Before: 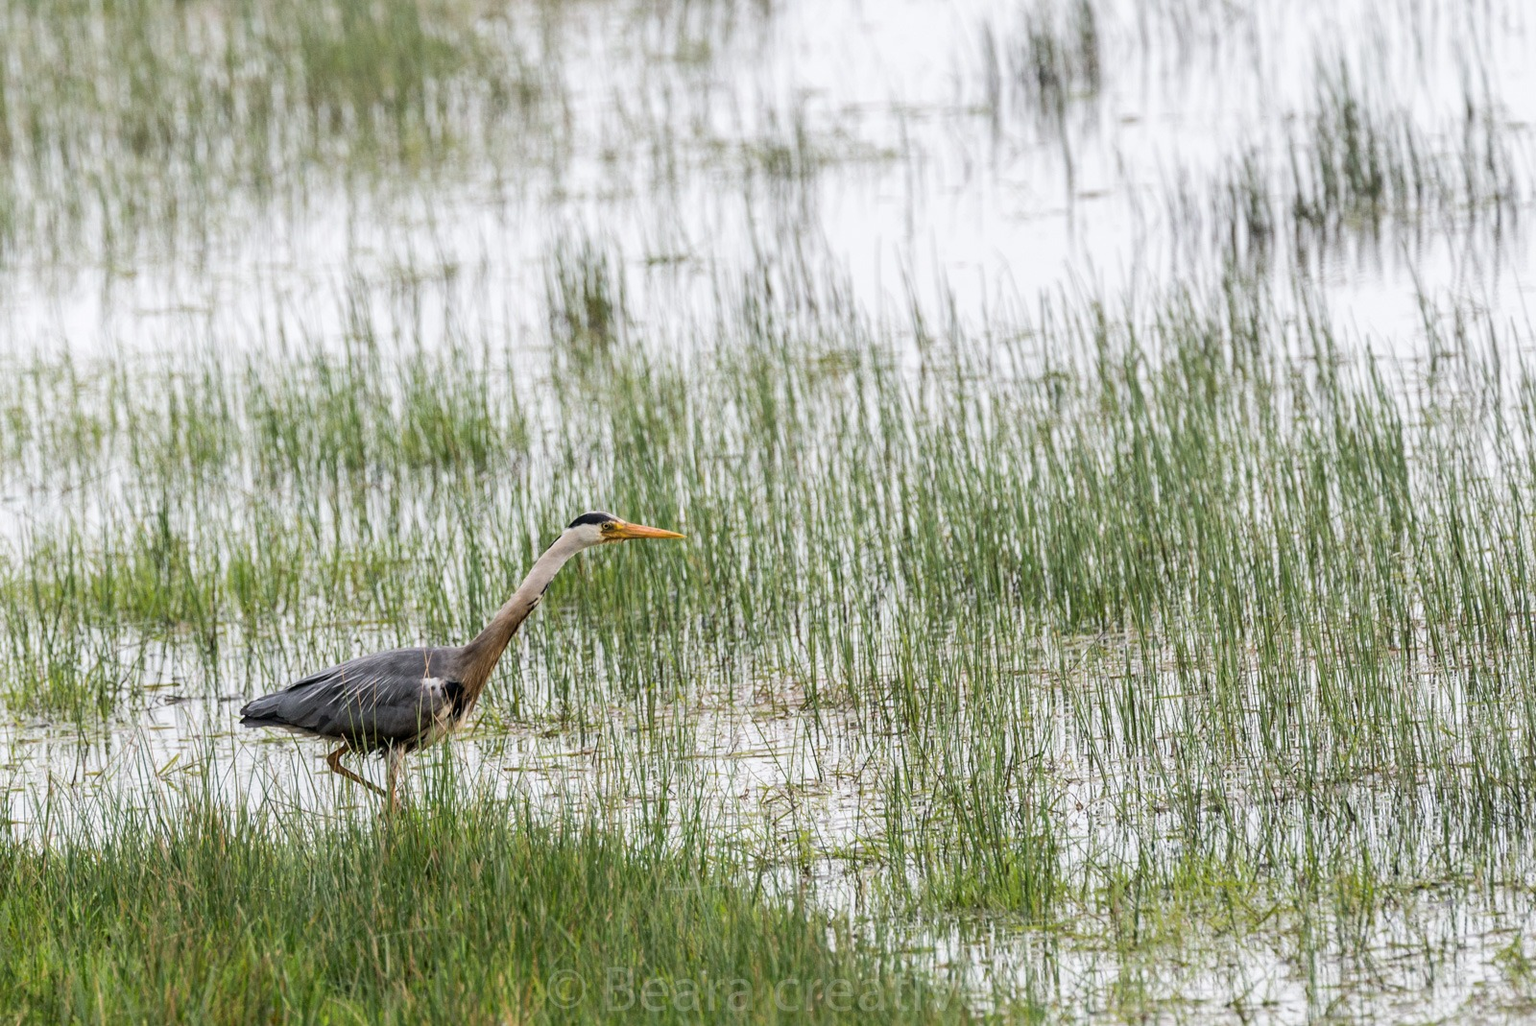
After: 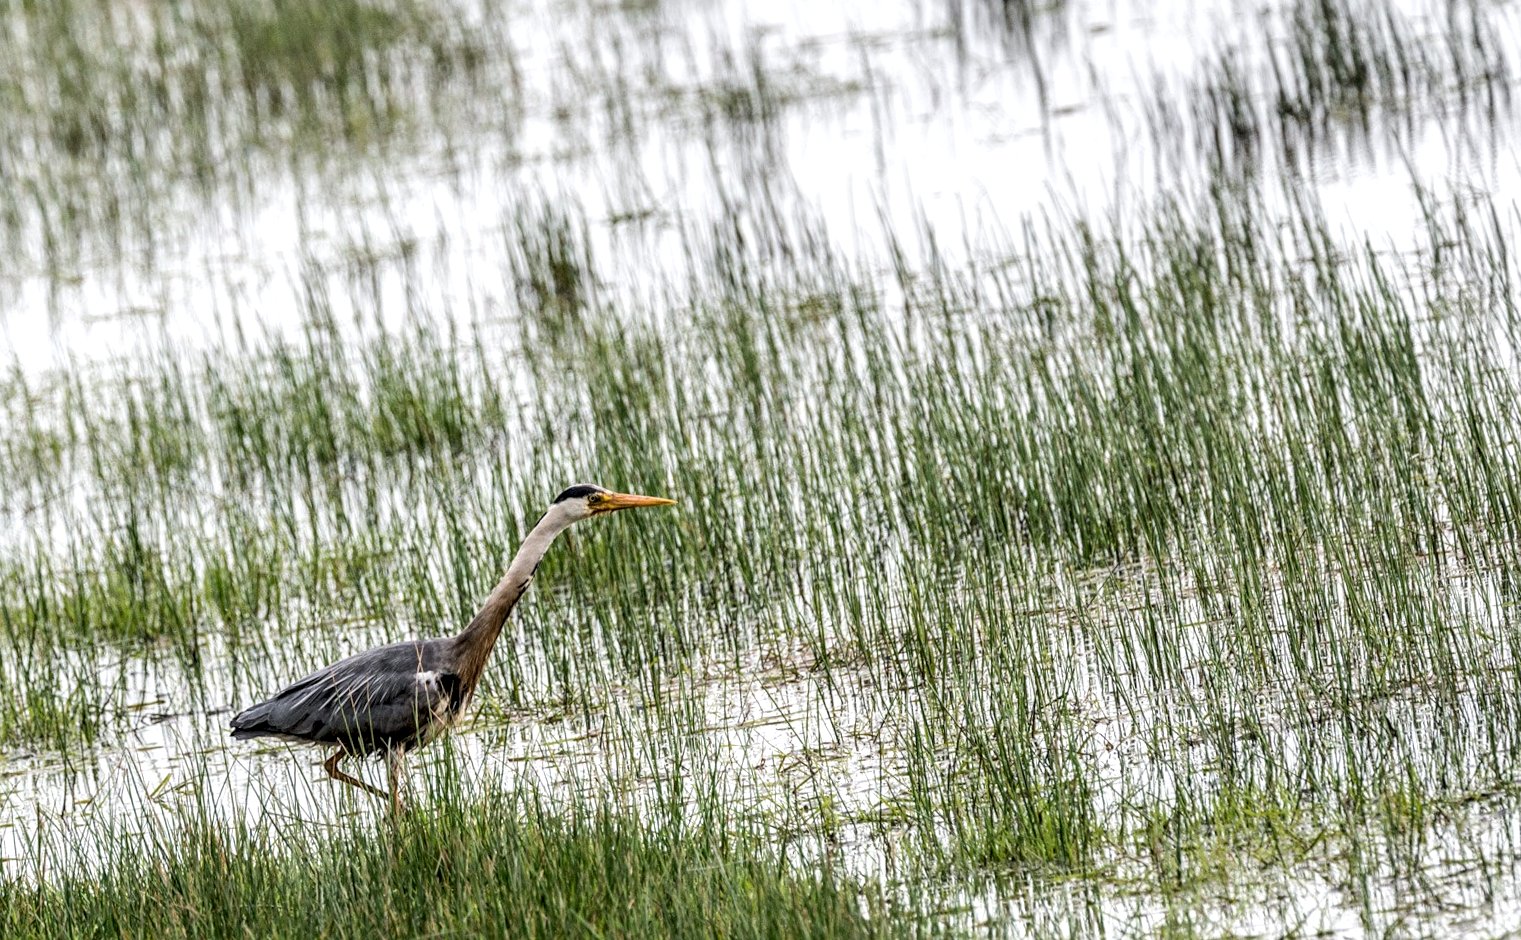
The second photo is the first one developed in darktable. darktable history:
sharpen: amount 0.2
rotate and perspective: rotation -5°, crop left 0.05, crop right 0.952, crop top 0.11, crop bottom 0.89
exposure: compensate highlight preservation false
local contrast: highlights 60%, shadows 60%, detail 160%
